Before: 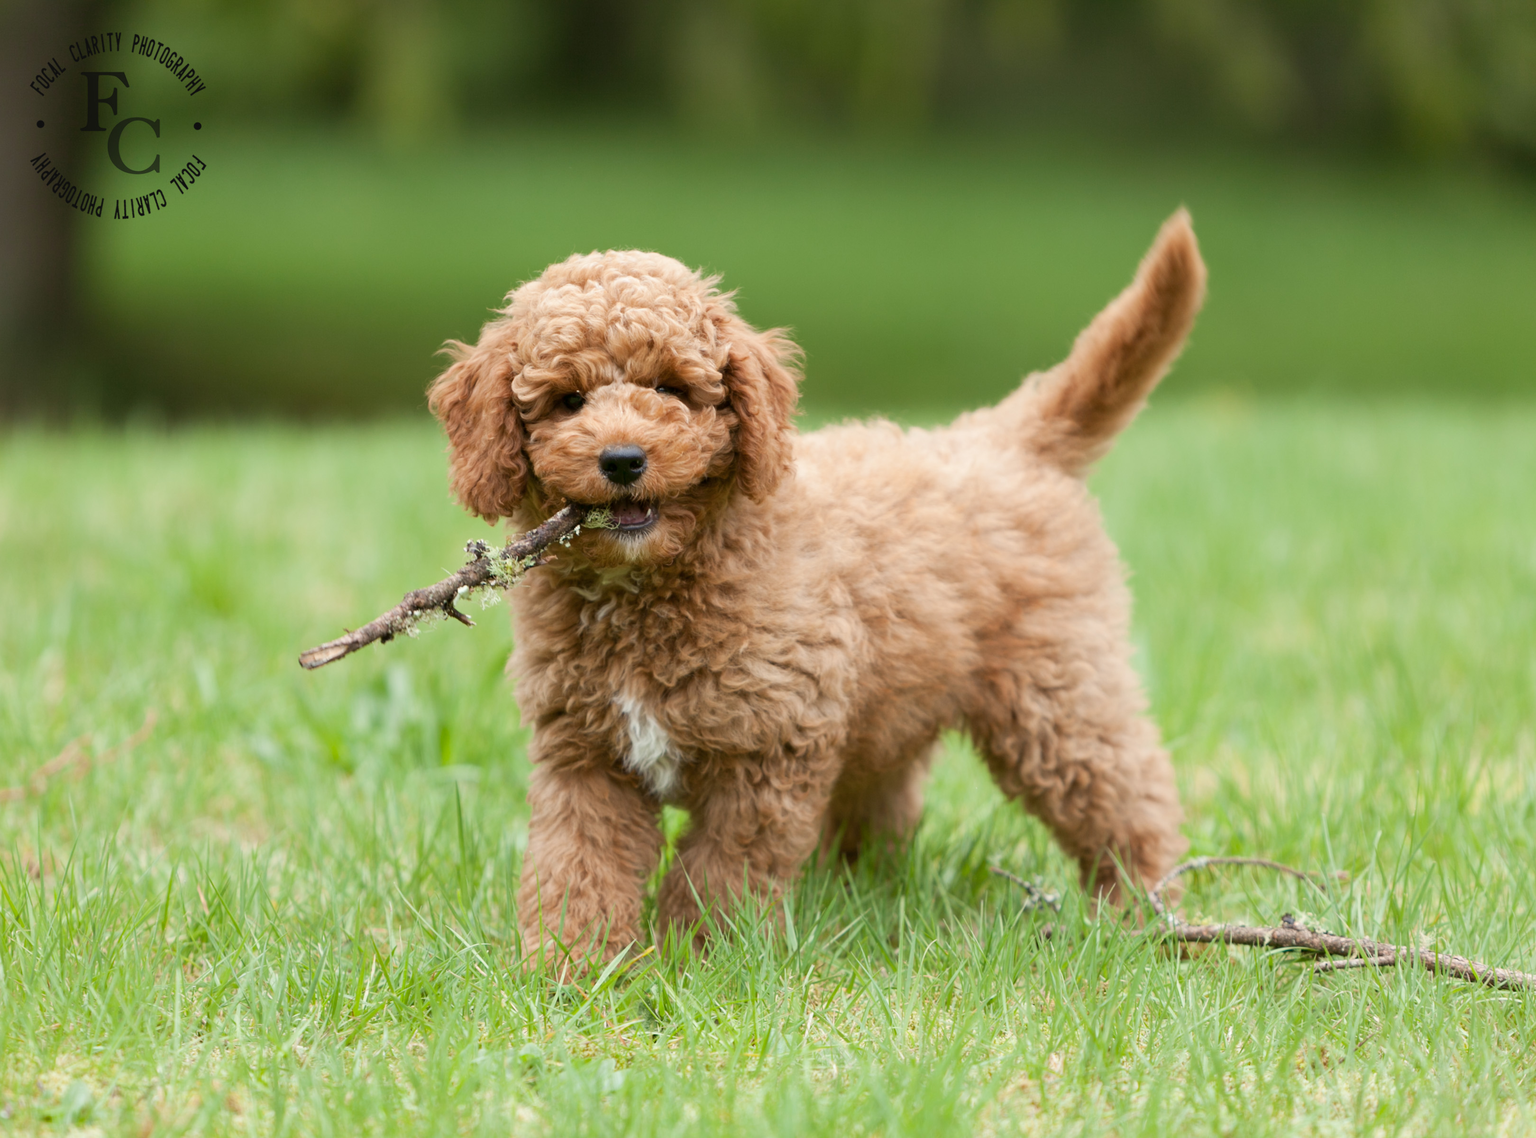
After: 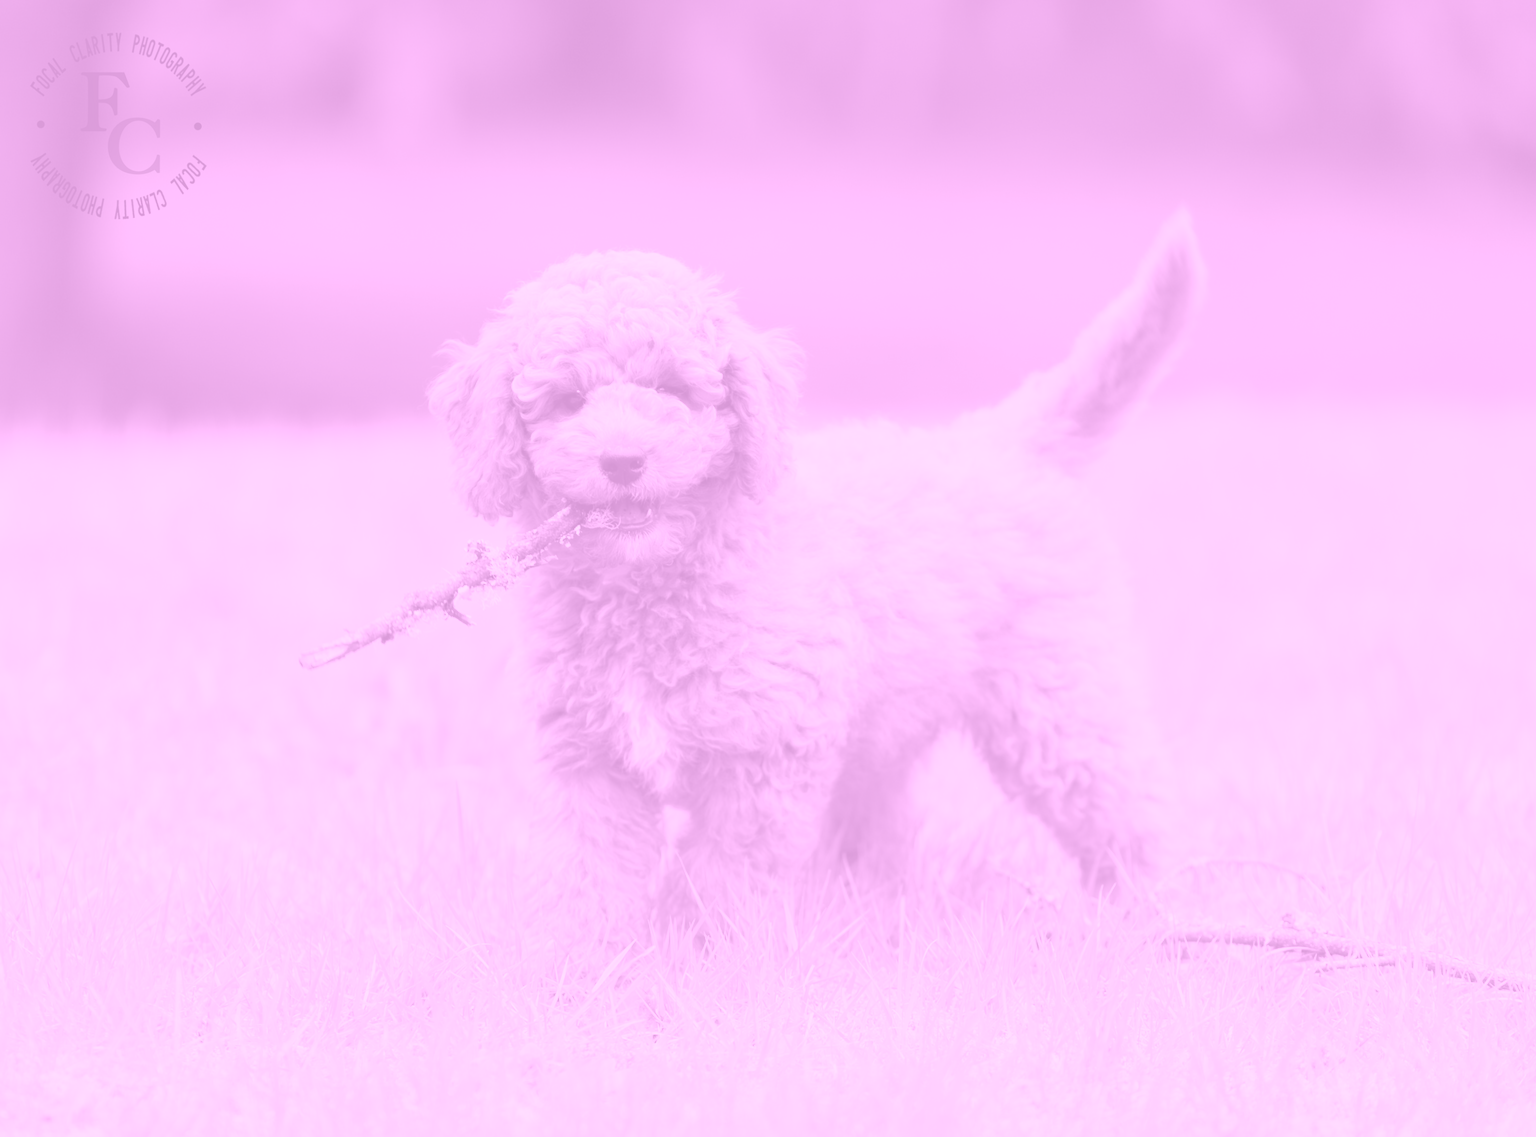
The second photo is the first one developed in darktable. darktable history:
contrast brightness saturation: contrast -0.1, brightness 0.05, saturation 0.08
color balance rgb: perceptual saturation grading › global saturation 20%, perceptual saturation grading › highlights -25%, perceptual saturation grading › shadows 25%
colorize: hue 331.2°, saturation 75%, source mix 30.28%, lightness 70.52%, version 1
